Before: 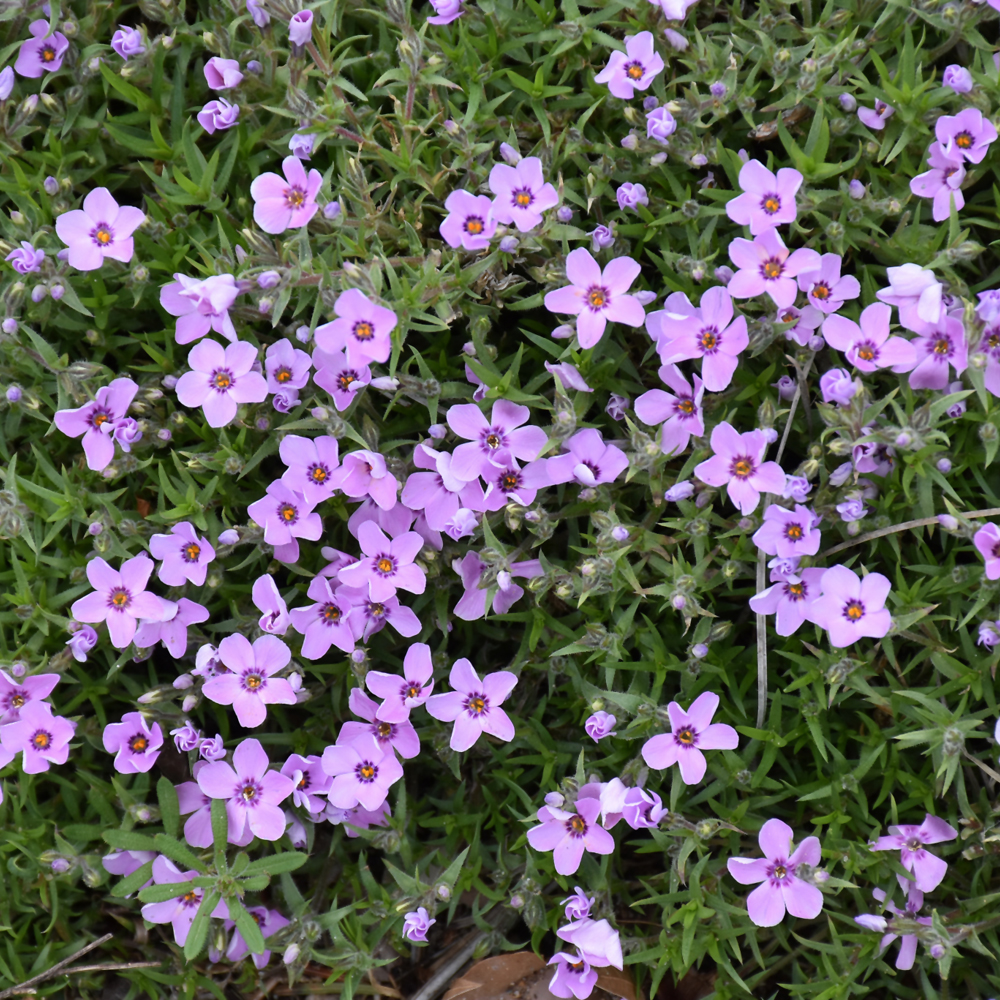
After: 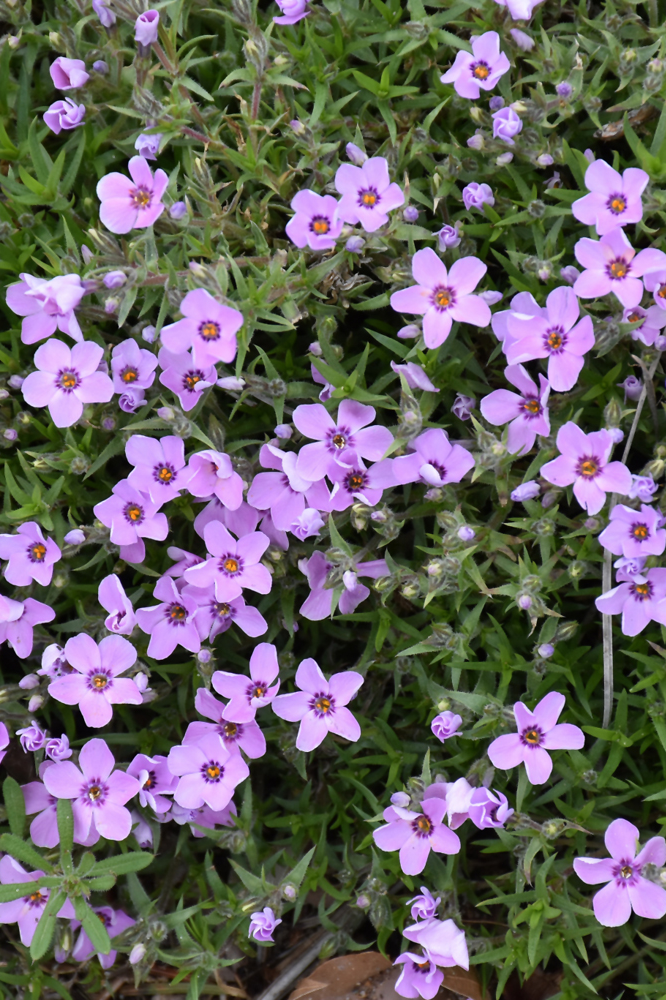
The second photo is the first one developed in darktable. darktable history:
crop: left 15.423%, right 17.894%
